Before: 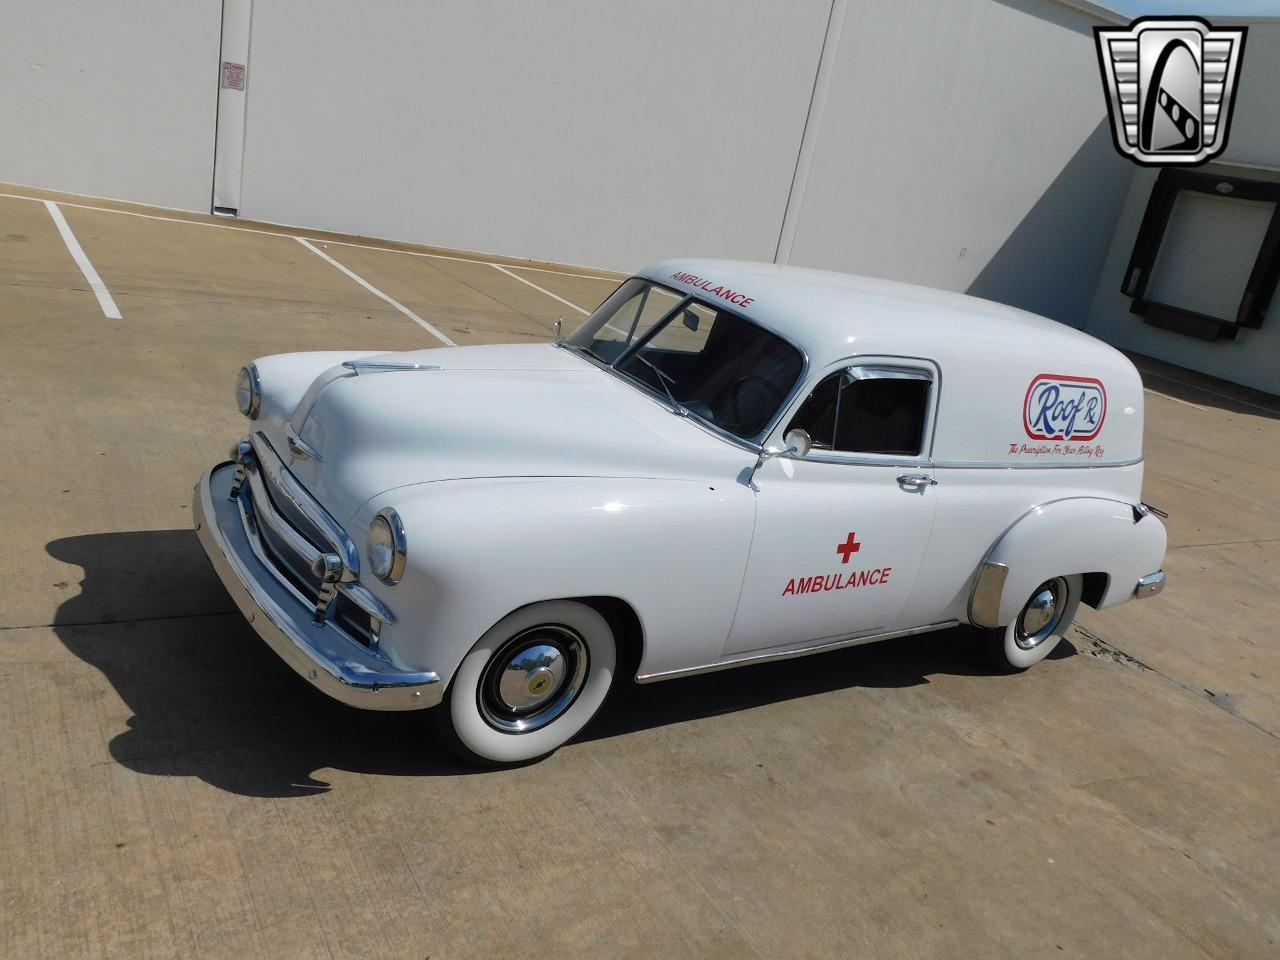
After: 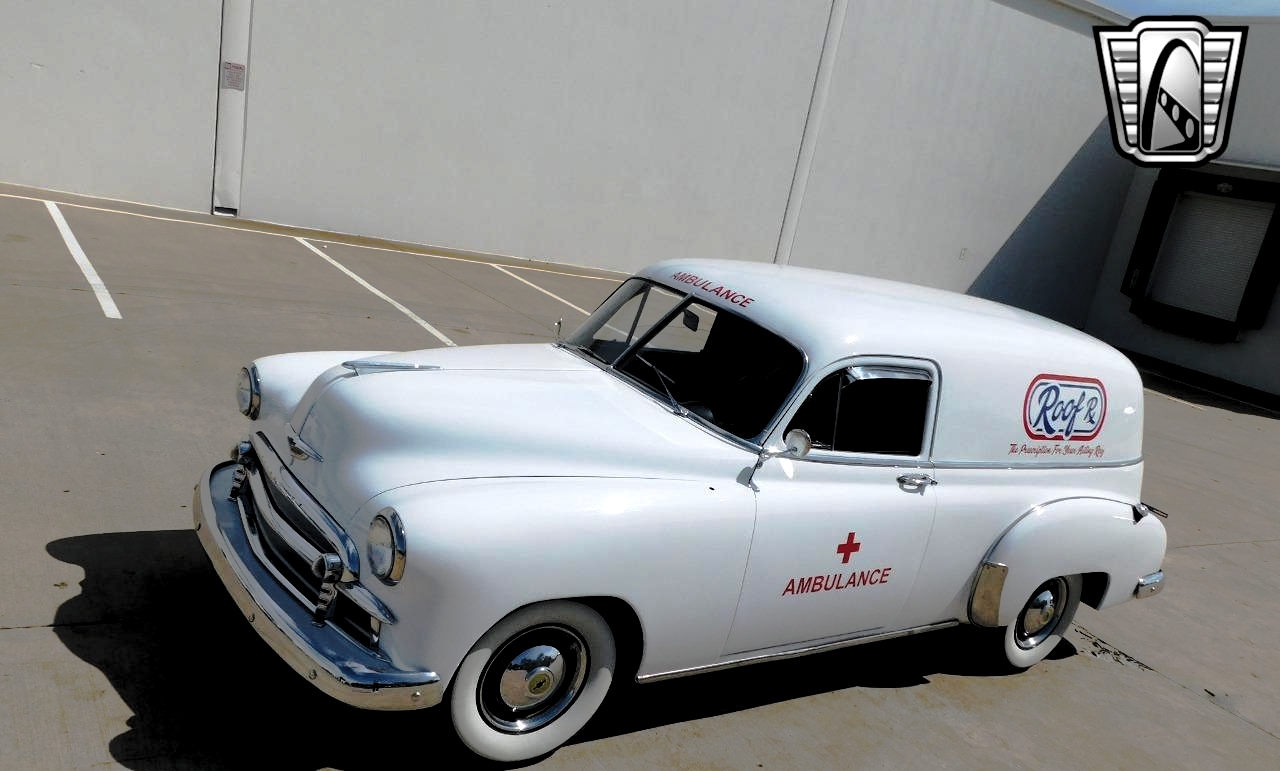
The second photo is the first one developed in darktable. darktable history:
levels: levels [0.116, 0.574, 1]
crop: bottom 19.612%
tone equalizer: -8 EV -0.398 EV, -7 EV -0.357 EV, -6 EV -0.368 EV, -5 EV -0.226 EV, -3 EV 0.243 EV, -2 EV 0.358 EV, -1 EV 0.392 EV, +0 EV 0.424 EV, mask exposure compensation -0.502 EV
tone curve: curves: ch0 [(0, 0) (0.003, 0.005) (0.011, 0.012) (0.025, 0.026) (0.044, 0.046) (0.069, 0.071) (0.1, 0.098) (0.136, 0.135) (0.177, 0.178) (0.224, 0.217) (0.277, 0.274) (0.335, 0.335) (0.399, 0.442) (0.468, 0.543) (0.543, 0.6) (0.623, 0.628) (0.709, 0.679) (0.801, 0.782) (0.898, 0.904) (1, 1)], preserve colors none
